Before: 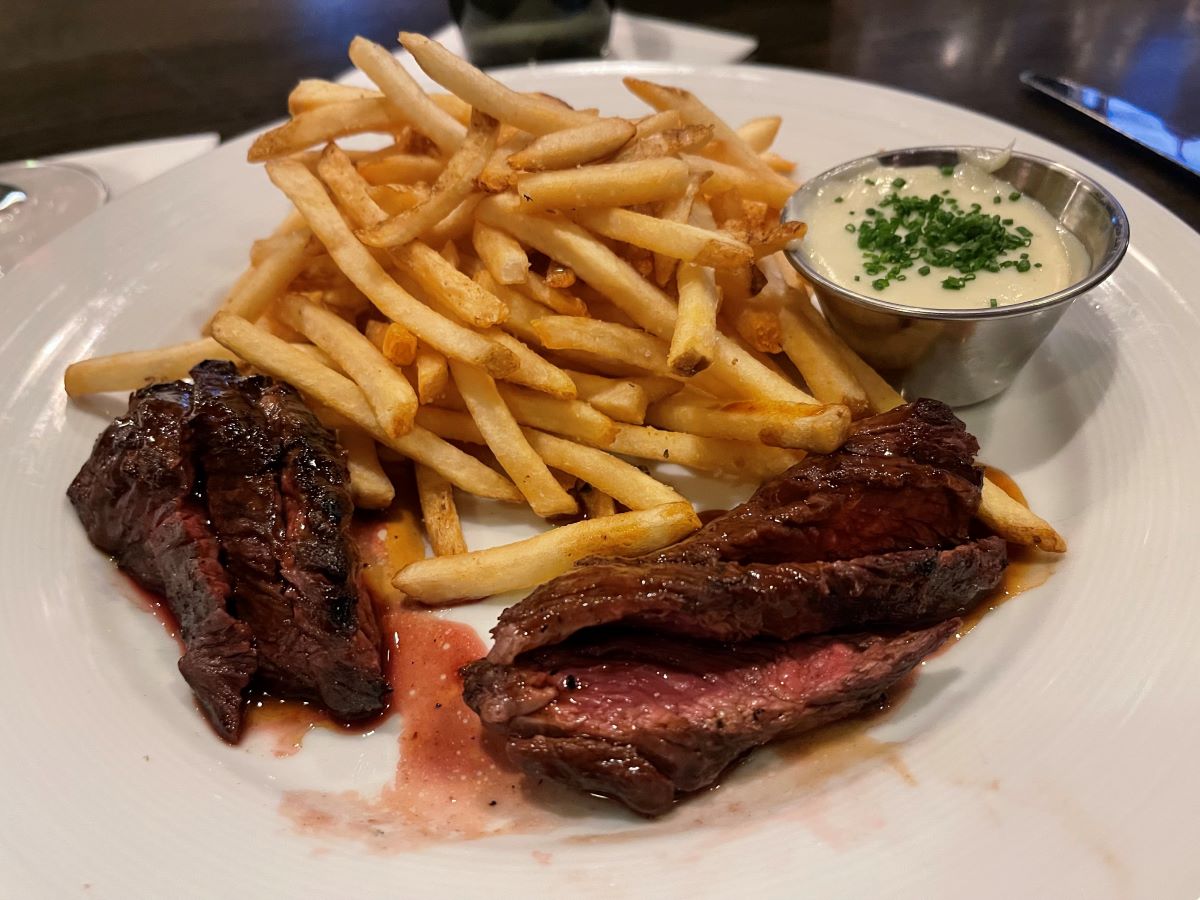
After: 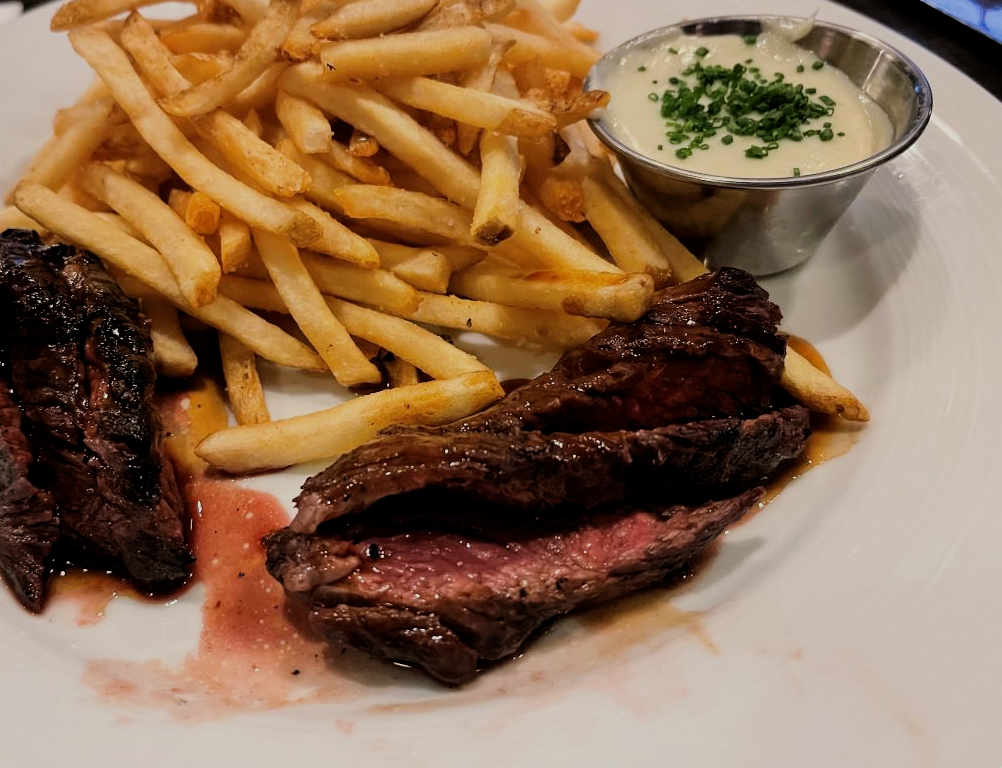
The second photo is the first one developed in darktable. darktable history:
crop: left 16.461%, top 14.647%
filmic rgb: middle gray luminance 29.1%, black relative exposure -10.3 EV, white relative exposure 5.47 EV, target black luminance 0%, hardness 3.92, latitude 2.33%, contrast 1.132, highlights saturation mix 4.93%, shadows ↔ highlights balance 15.25%
